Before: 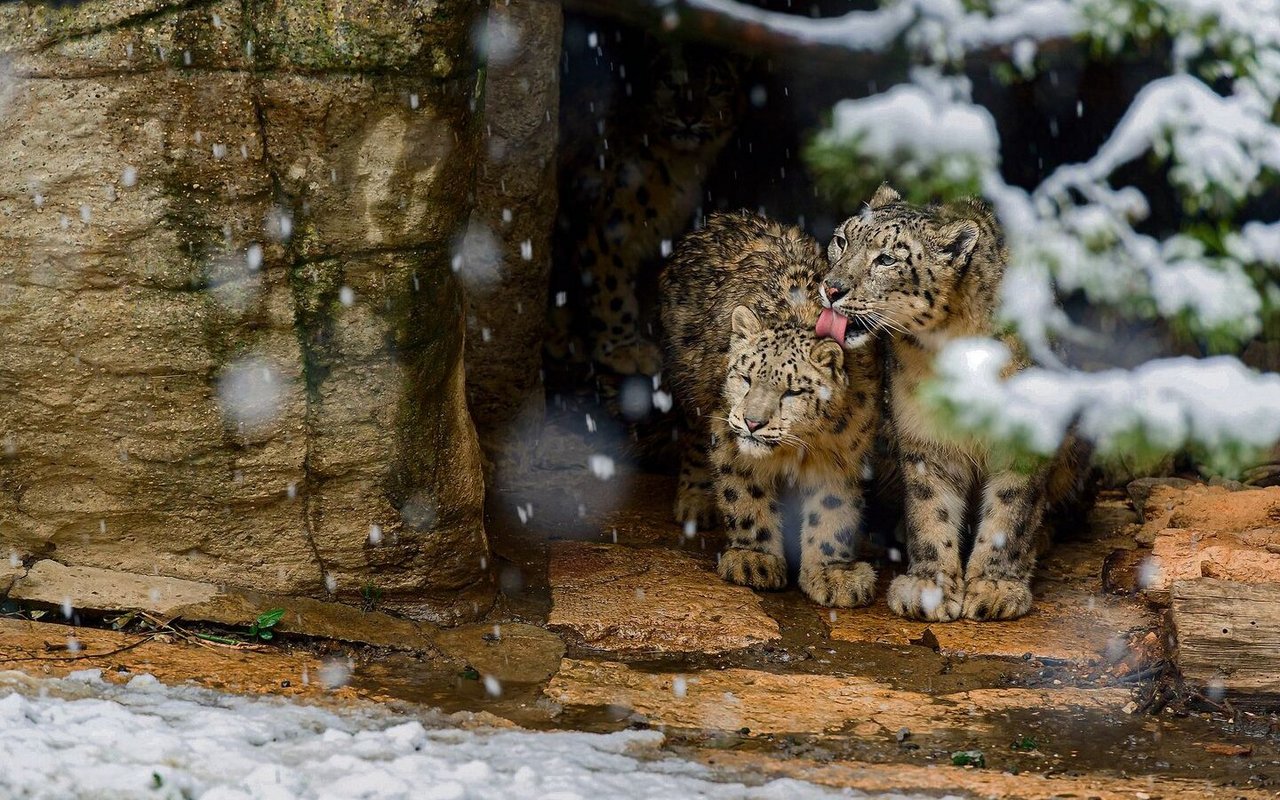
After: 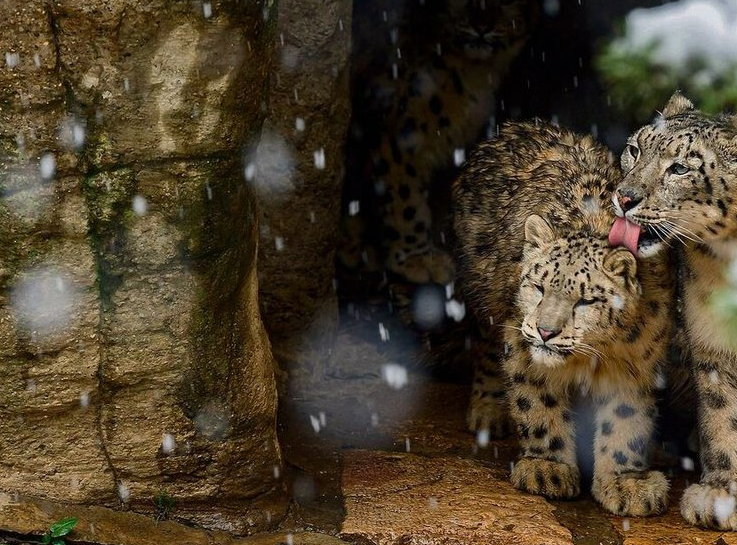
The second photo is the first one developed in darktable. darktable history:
crop: left 16.184%, top 11.384%, right 26.184%, bottom 20.415%
